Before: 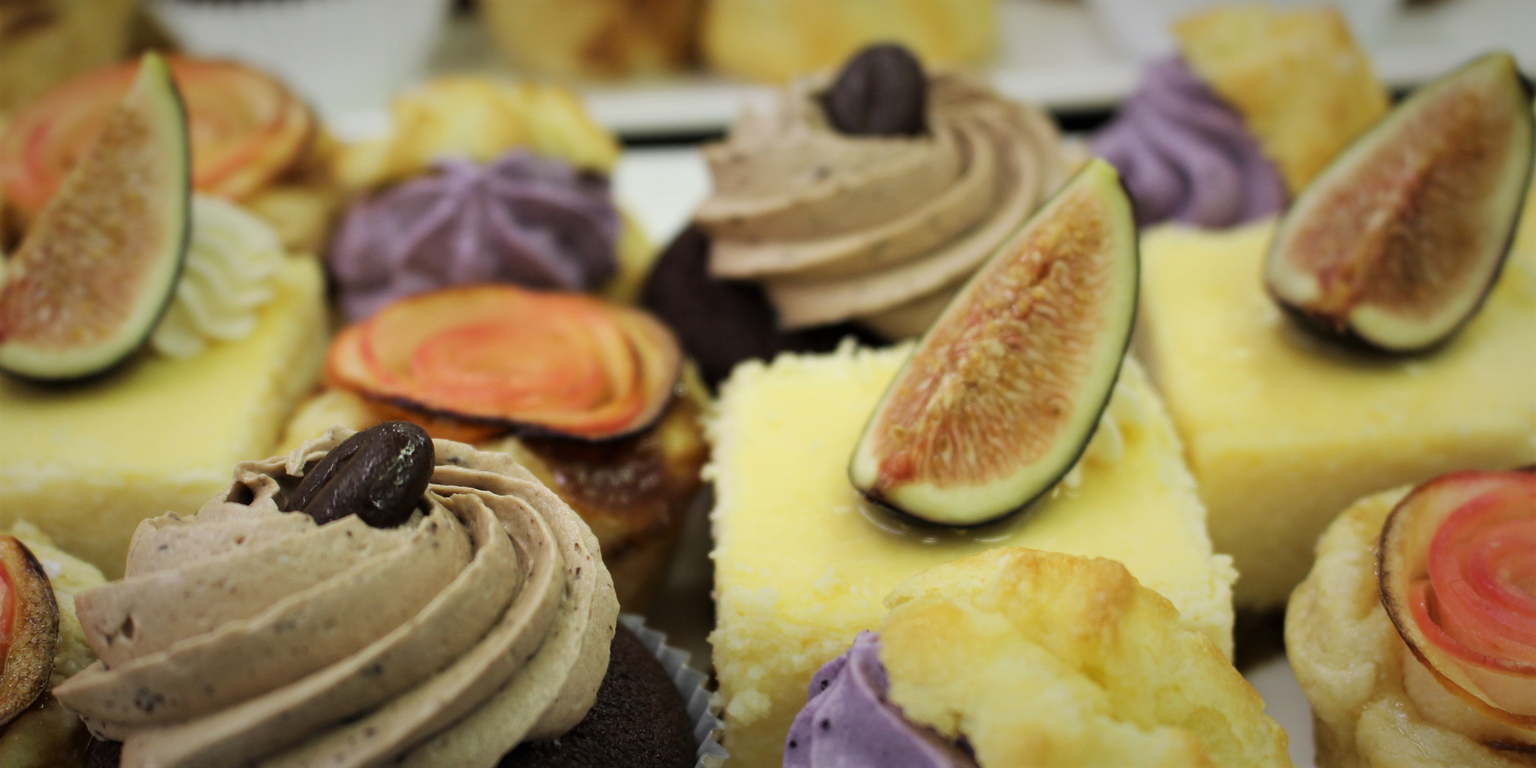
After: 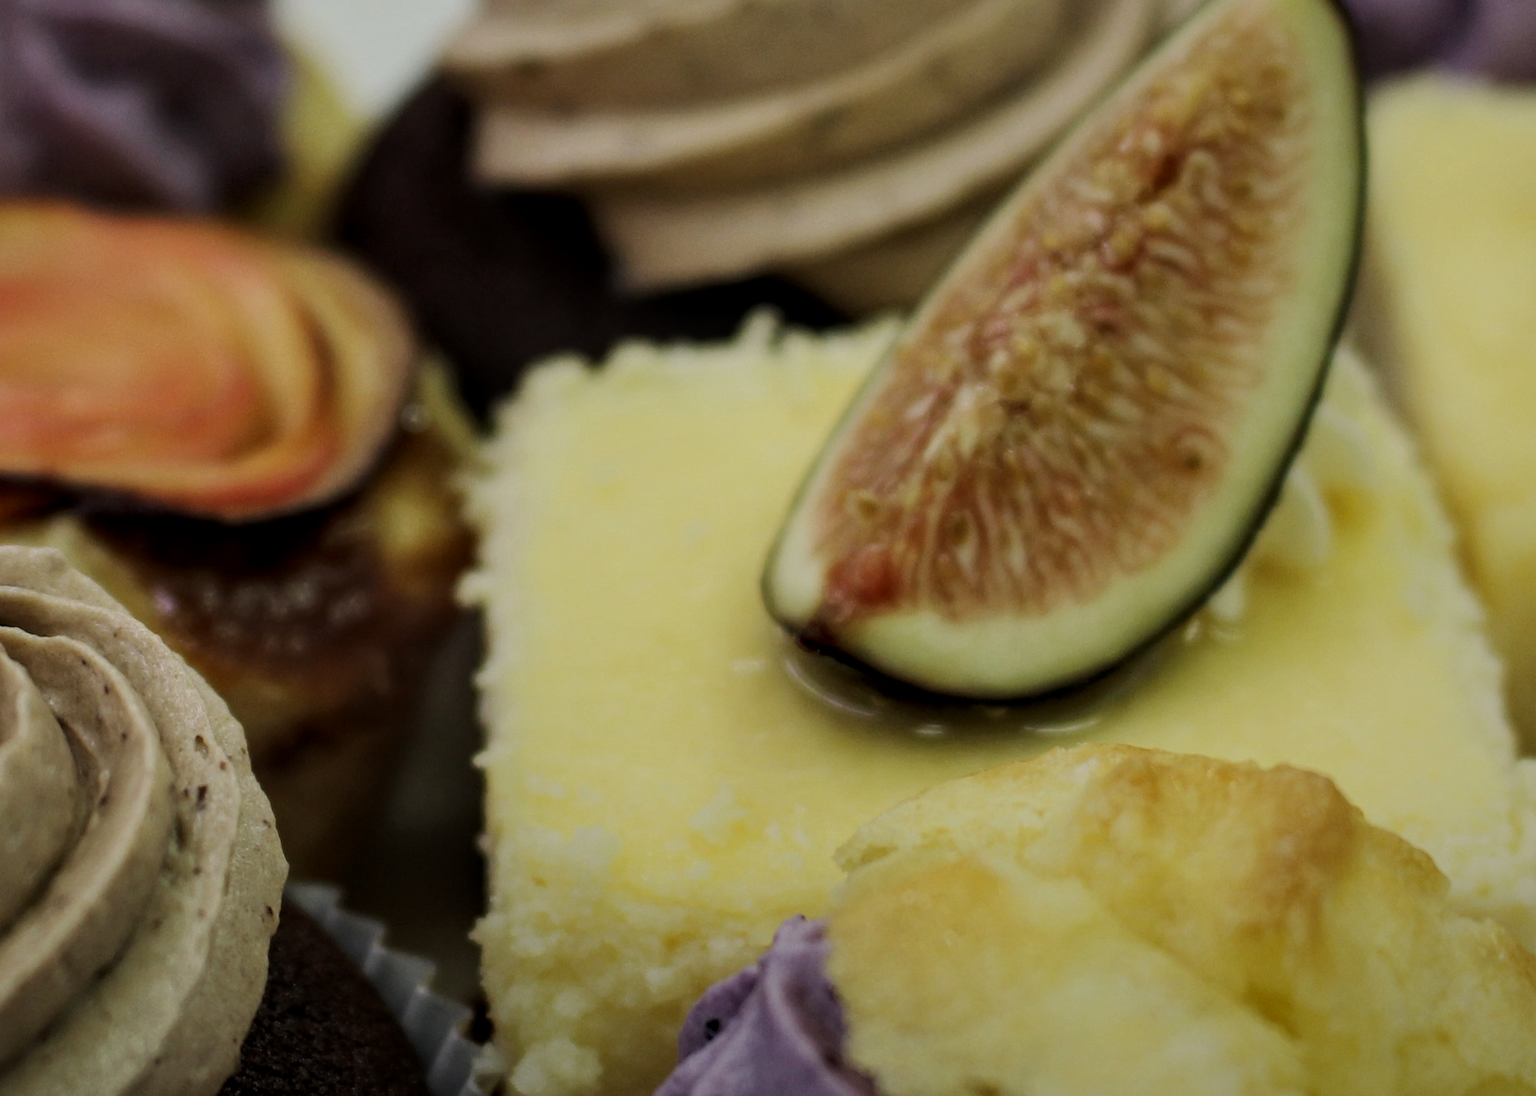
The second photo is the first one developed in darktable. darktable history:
local contrast: on, module defaults
exposure: exposure -0.934 EV, compensate exposure bias true, compensate highlight preservation false
tone equalizer: -8 EV -0.408 EV, -7 EV -0.393 EV, -6 EV -0.36 EV, -5 EV -0.207 EV, -3 EV 0.248 EV, -2 EV 0.336 EV, -1 EV 0.408 EV, +0 EV 0.436 EV, edges refinement/feathering 500, mask exposure compensation -1.57 EV, preserve details no
crop: left 31.315%, top 24.545%, right 20.423%, bottom 6.567%
